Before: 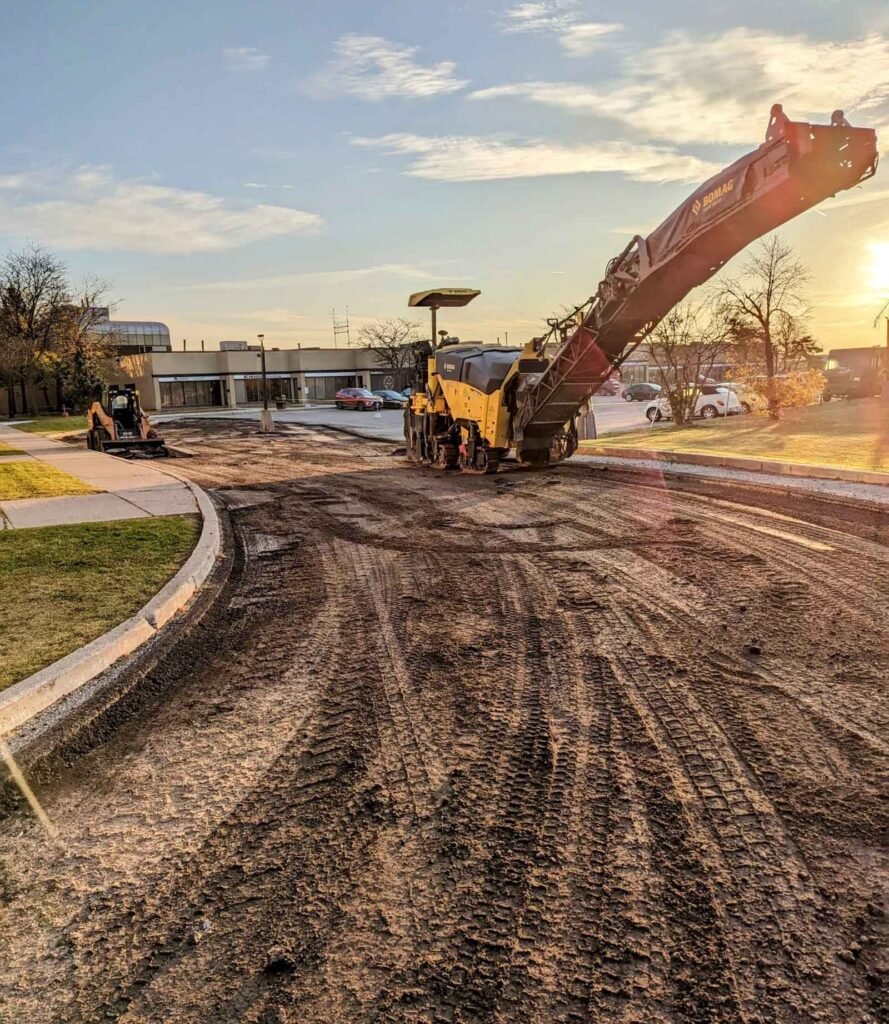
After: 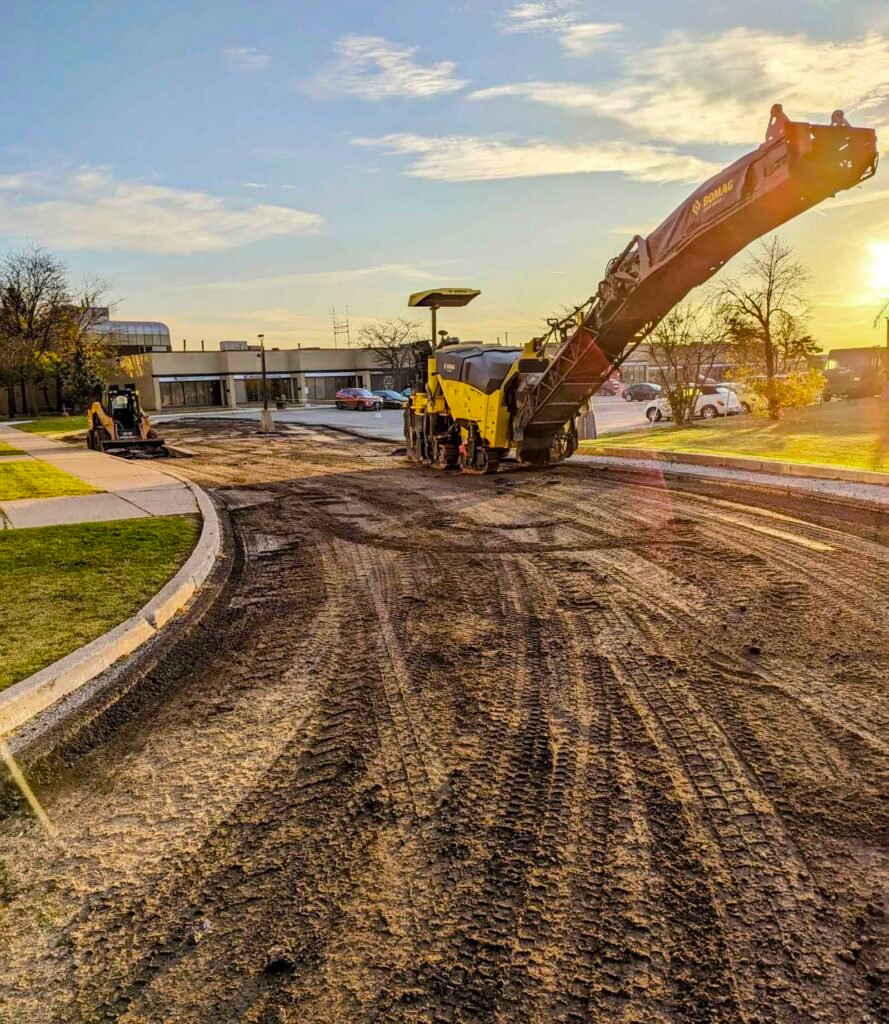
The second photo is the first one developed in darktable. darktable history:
color zones: curves: ch1 [(0.113, 0.438) (0.75, 0.5)]; ch2 [(0.12, 0.526) (0.75, 0.5)]
color balance rgb: linear chroma grading › global chroma 15%, perceptual saturation grading › global saturation 30%
